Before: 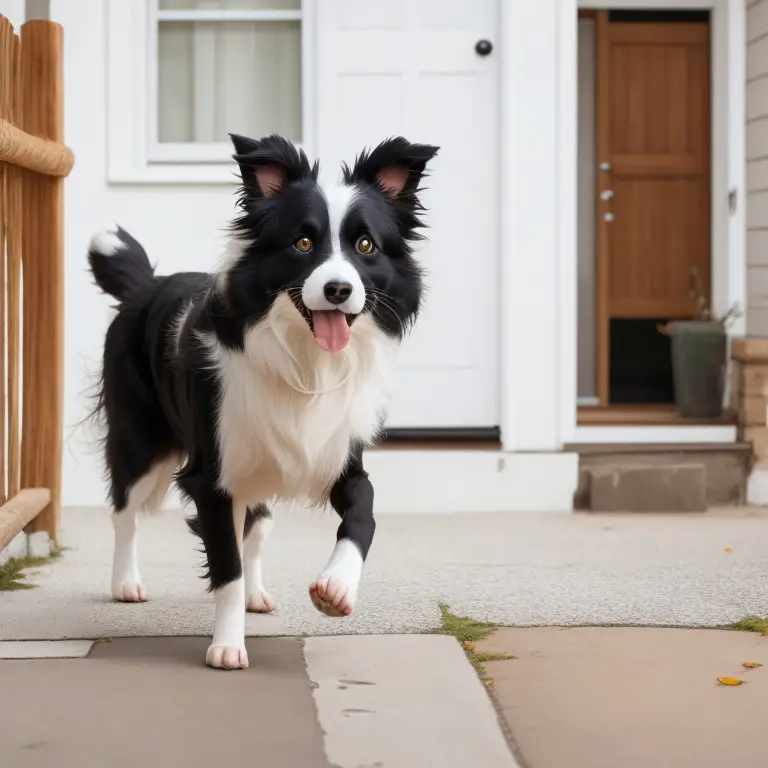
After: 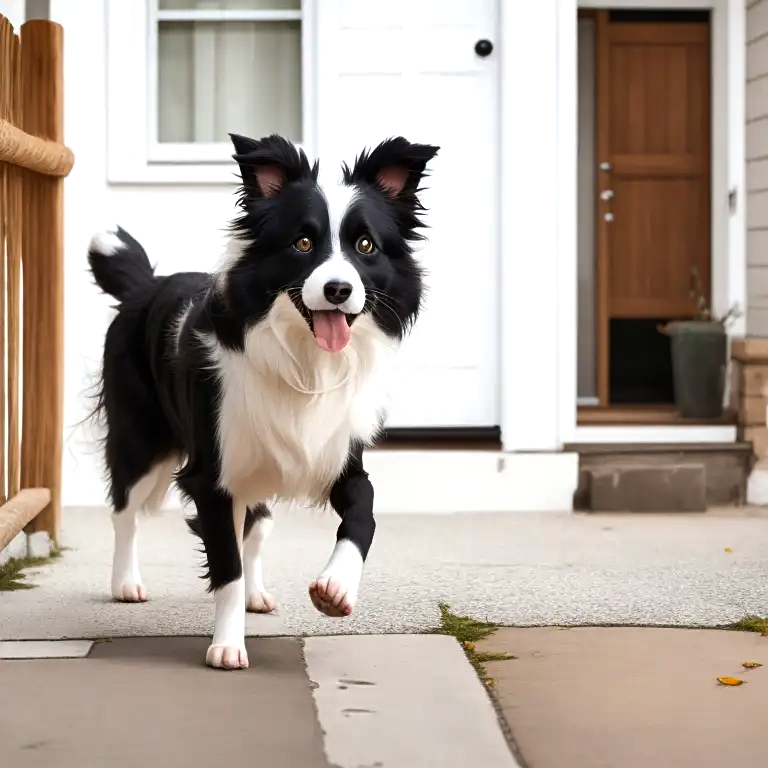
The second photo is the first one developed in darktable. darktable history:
tone equalizer: -8 EV -0.454 EV, -7 EV -0.37 EV, -6 EV -0.367 EV, -5 EV -0.246 EV, -3 EV 0.246 EV, -2 EV 0.324 EV, -1 EV 0.388 EV, +0 EV 0.399 EV, edges refinement/feathering 500, mask exposure compensation -1.57 EV, preserve details no
shadows and highlights: soften with gaussian
sharpen: amount 0.201
